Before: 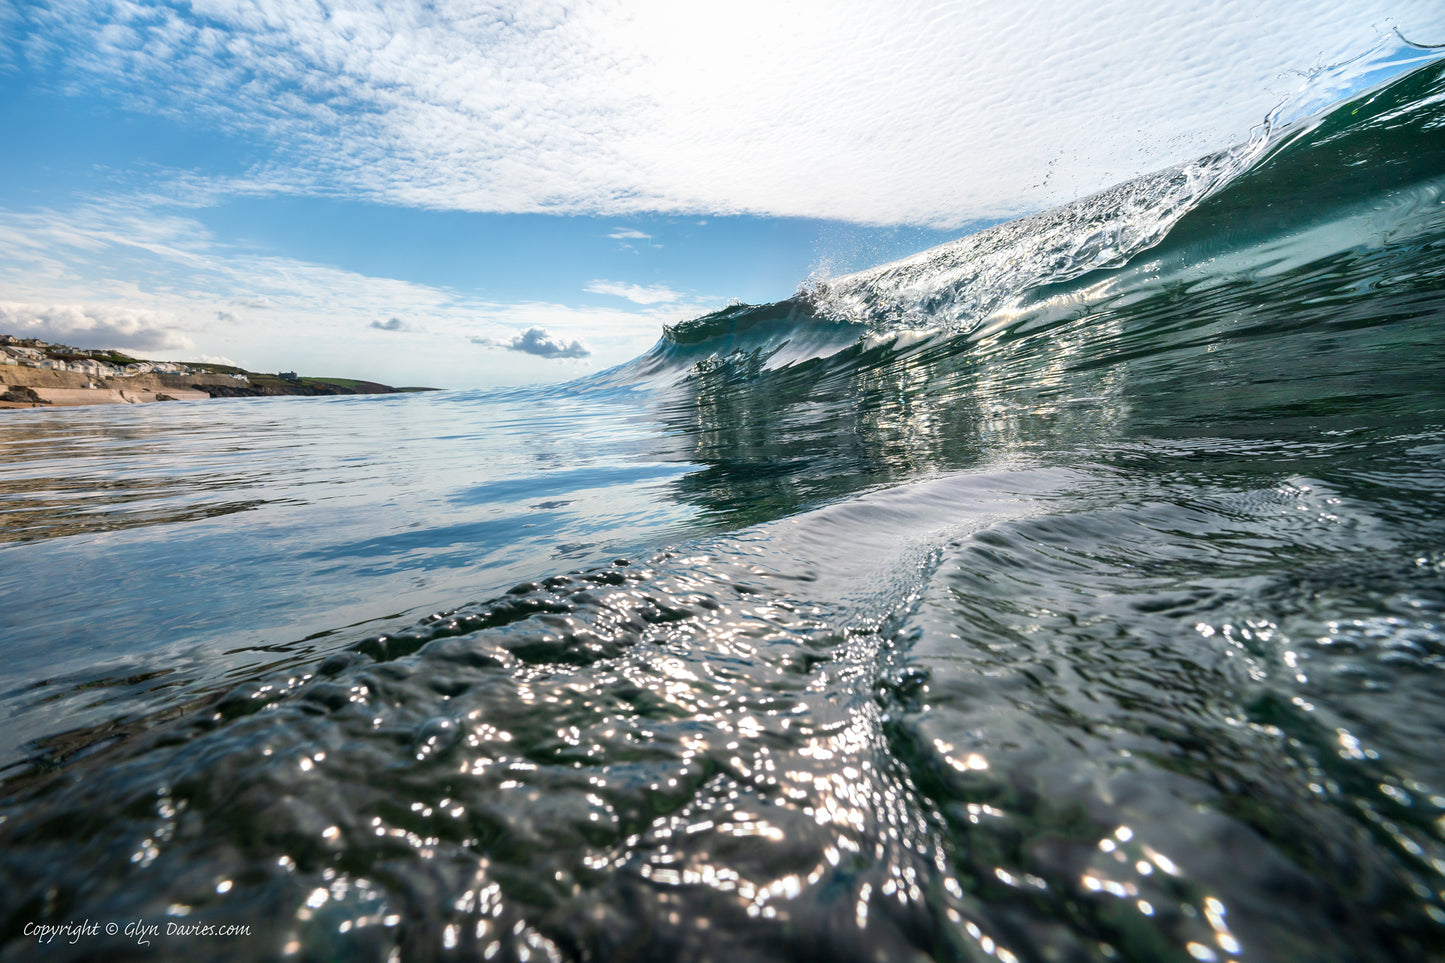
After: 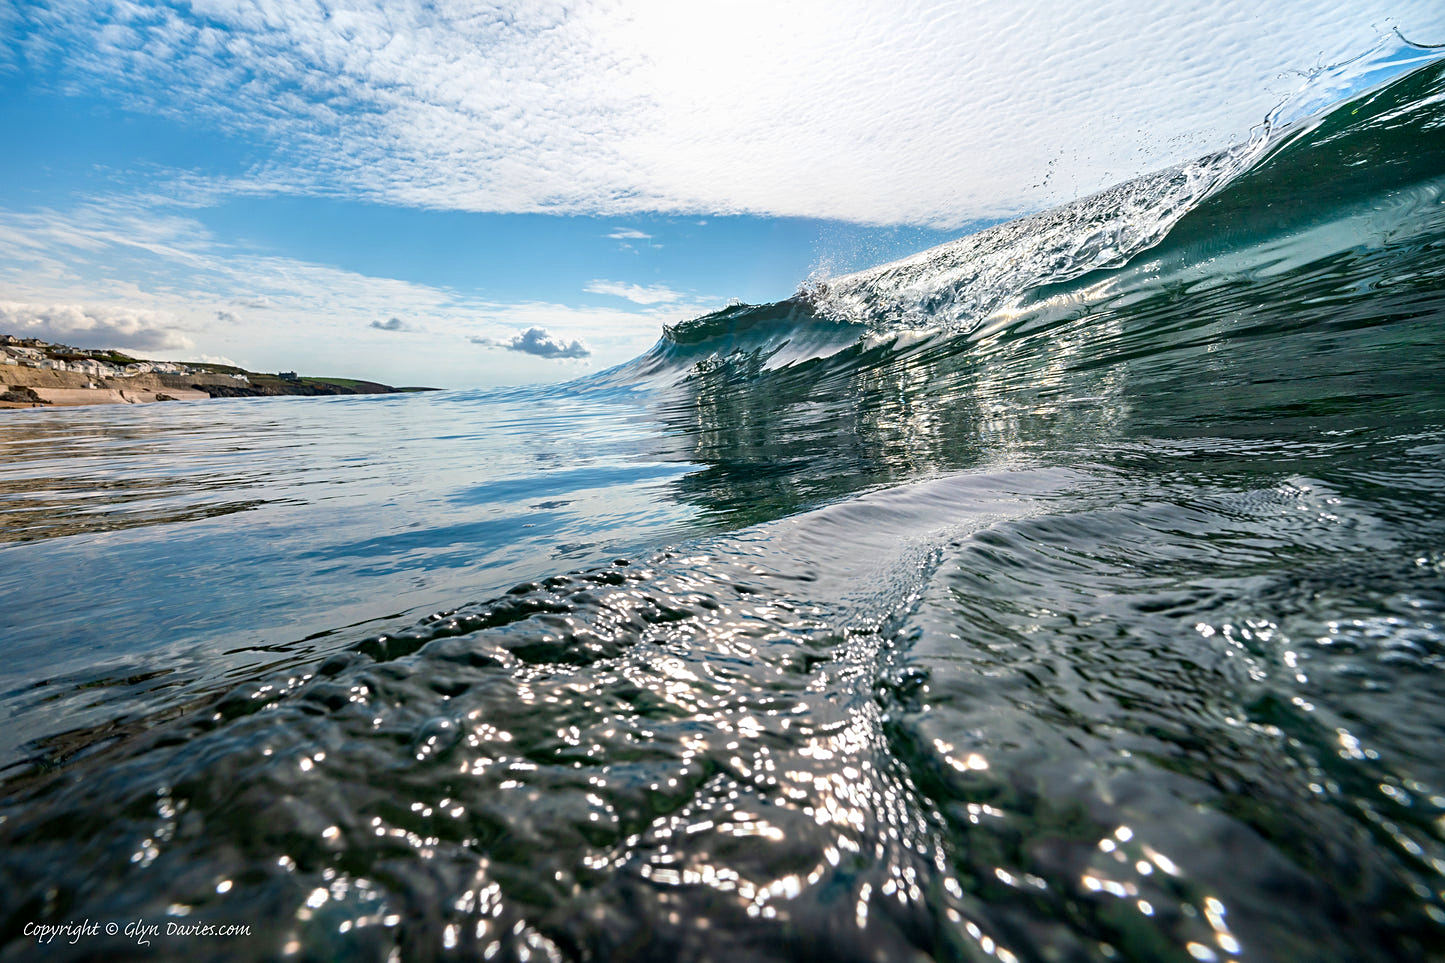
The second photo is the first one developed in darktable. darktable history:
haze removal: compatibility mode true, adaptive false
local contrast: mode bilateral grid, contrast 100, coarseness 100, detail 91%, midtone range 0.2
exposure: black level correction 0.001, compensate highlight preservation false
sharpen: radius 2.529, amount 0.323
